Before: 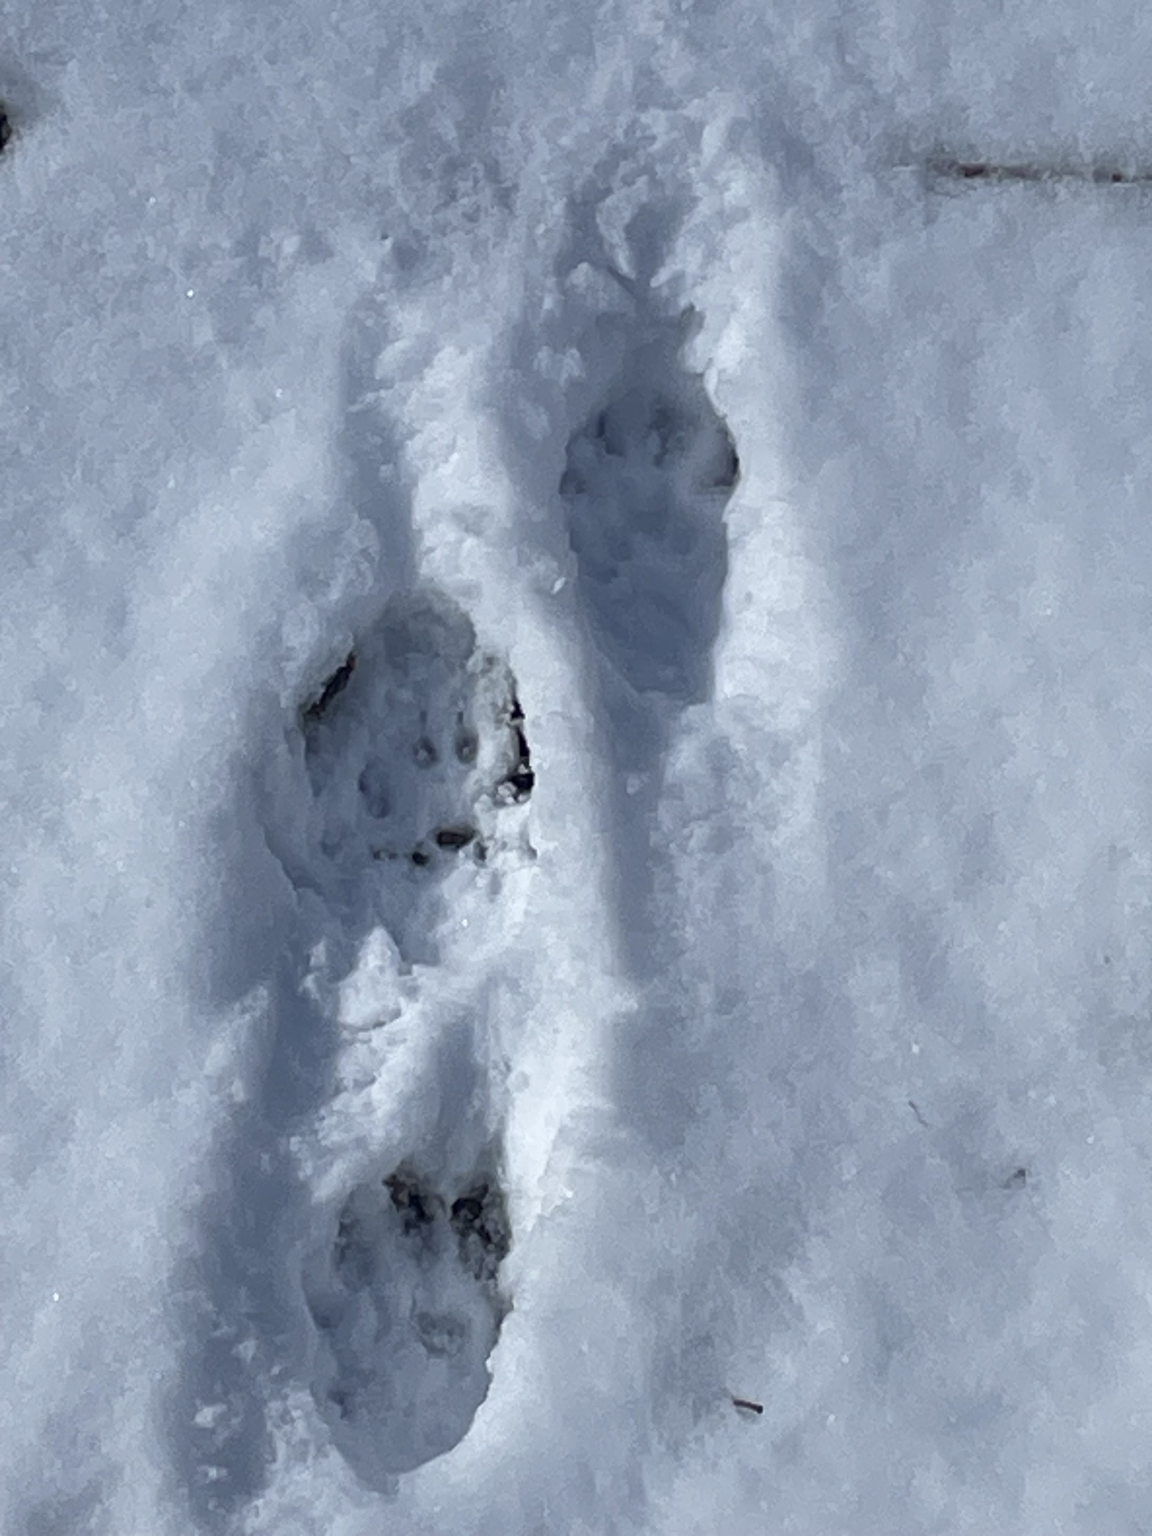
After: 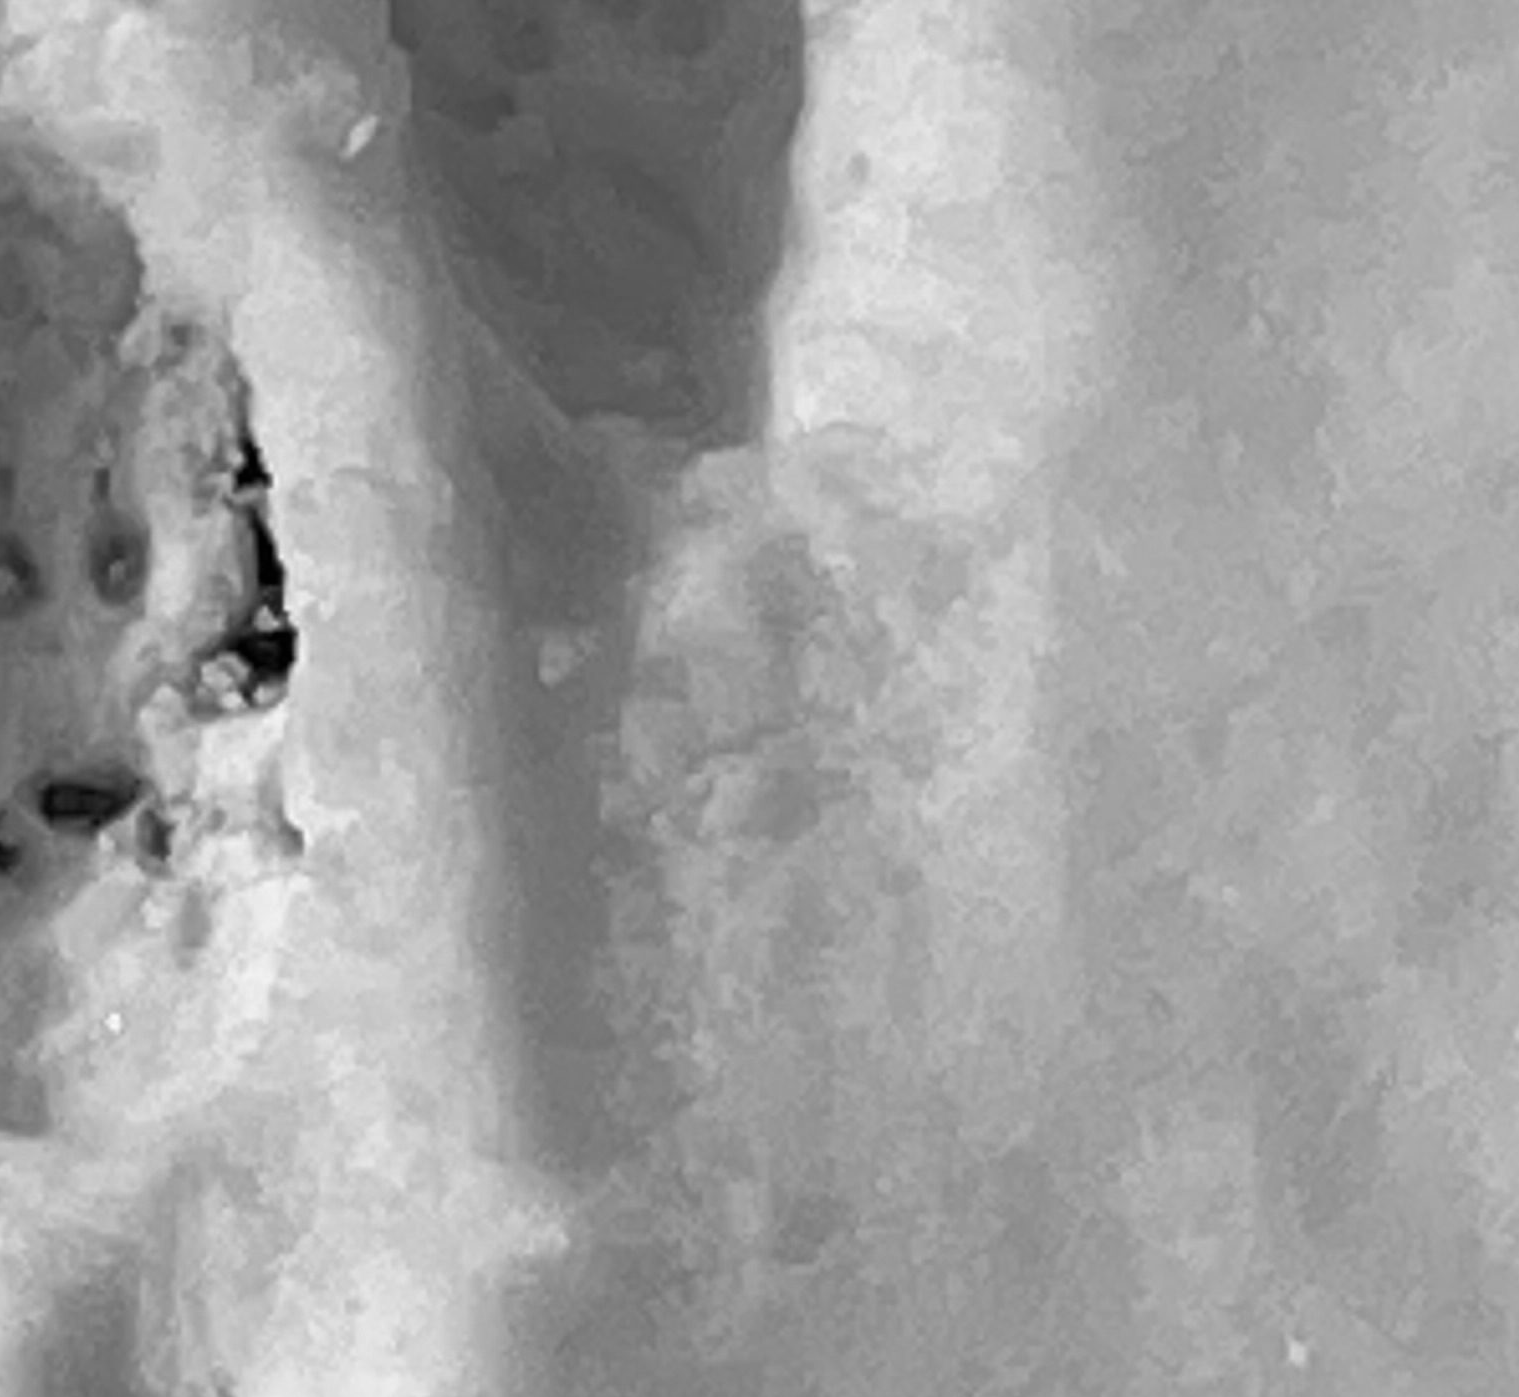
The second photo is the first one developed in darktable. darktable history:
monochrome: on, module defaults
crop: left 36.607%, top 34.735%, right 13.146%, bottom 30.611%
